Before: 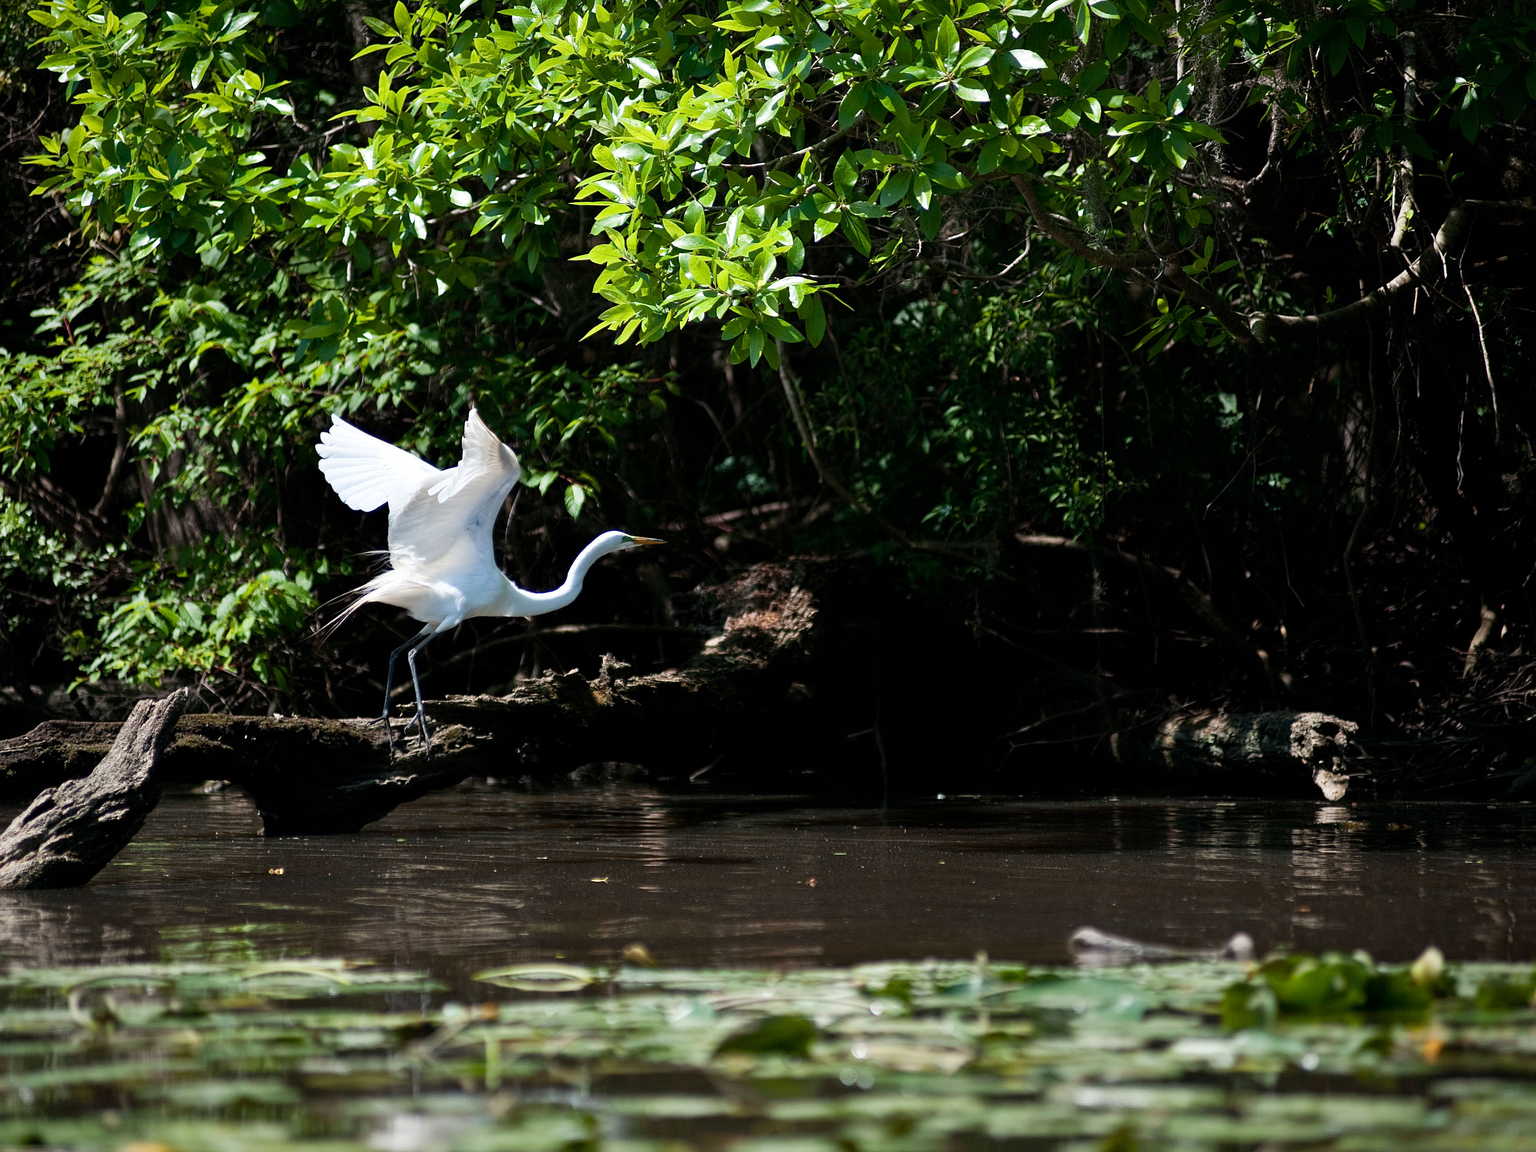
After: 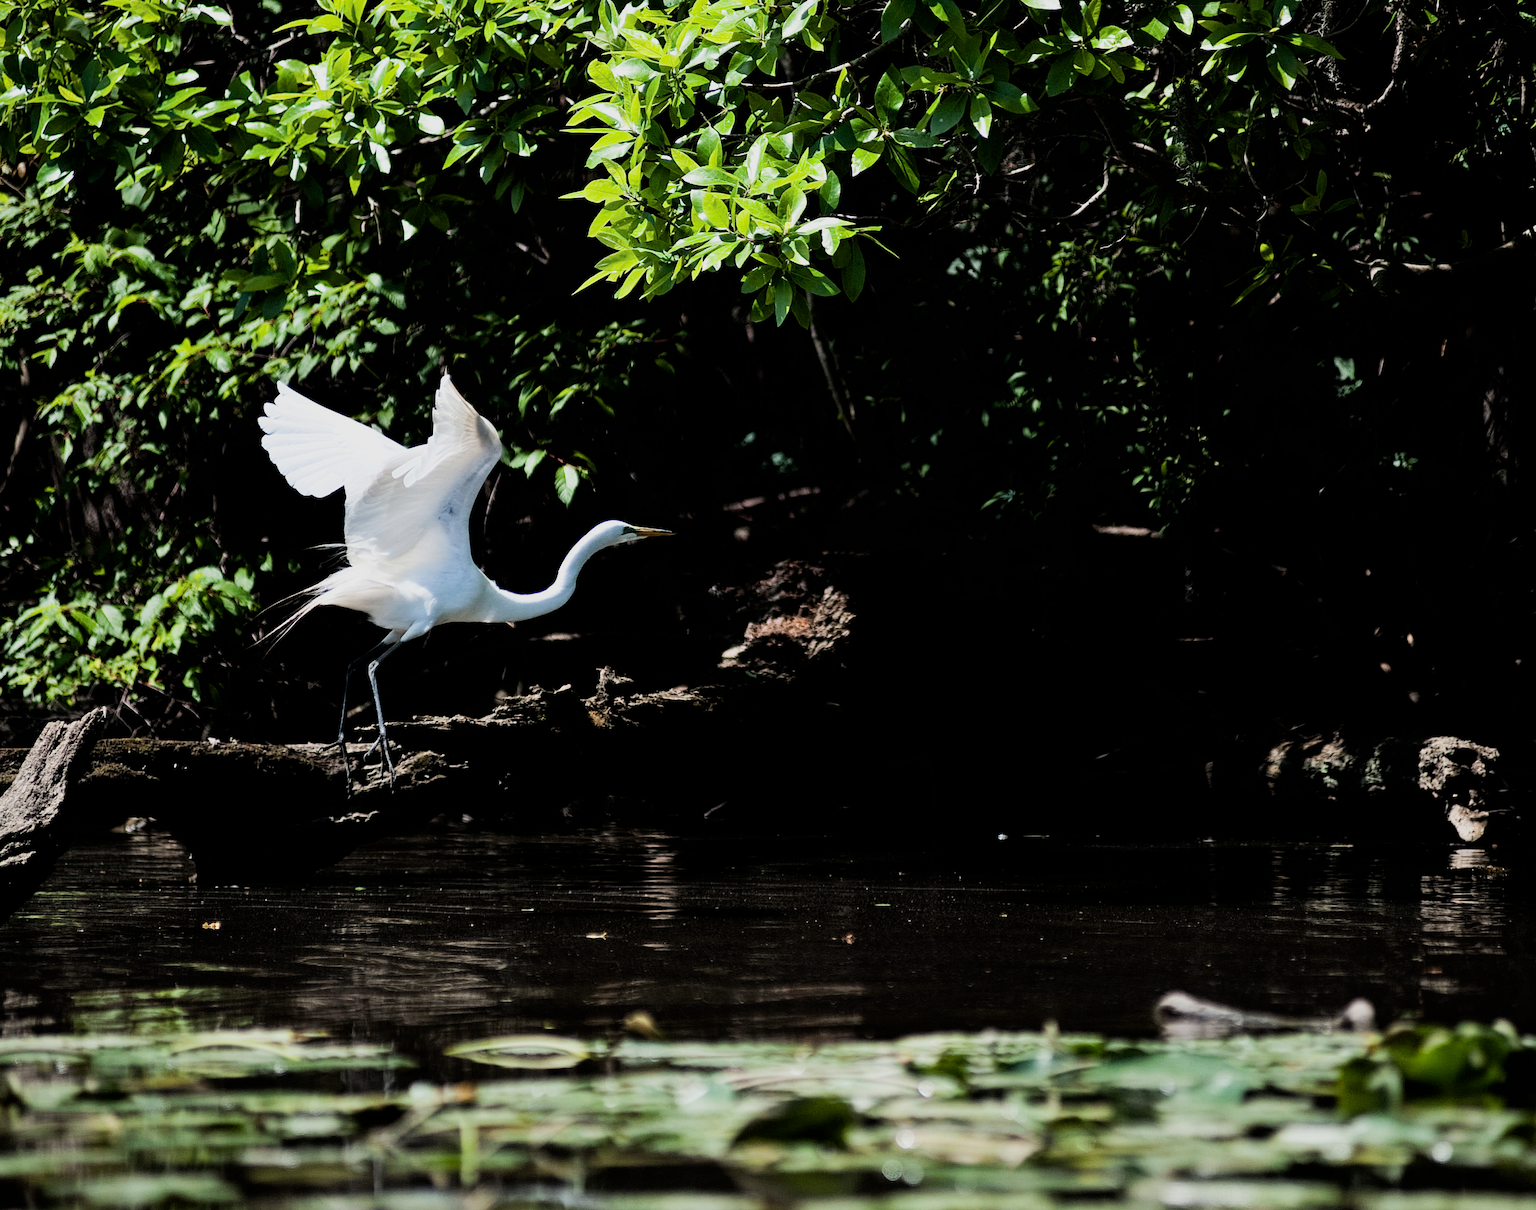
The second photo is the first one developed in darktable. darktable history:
tone curve: curves: ch0 [(0, 0) (0.003, 0.003) (0.011, 0.011) (0.025, 0.025) (0.044, 0.044) (0.069, 0.068) (0.1, 0.098) (0.136, 0.134) (0.177, 0.175) (0.224, 0.221) (0.277, 0.273) (0.335, 0.33) (0.399, 0.393) (0.468, 0.461) (0.543, 0.546) (0.623, 0.625) (0.709, 0.711) (0.801, 0.802) (0.898, 0.898) (1, 1)], preserve colors none
crop: left 6.446%, top 8.188%, right 9.538%, bottom 3.548%
filmic rgb: black relative exposure -5 EV, hardness 2.88, contrast 1.4, highlights saturation mix -30%
